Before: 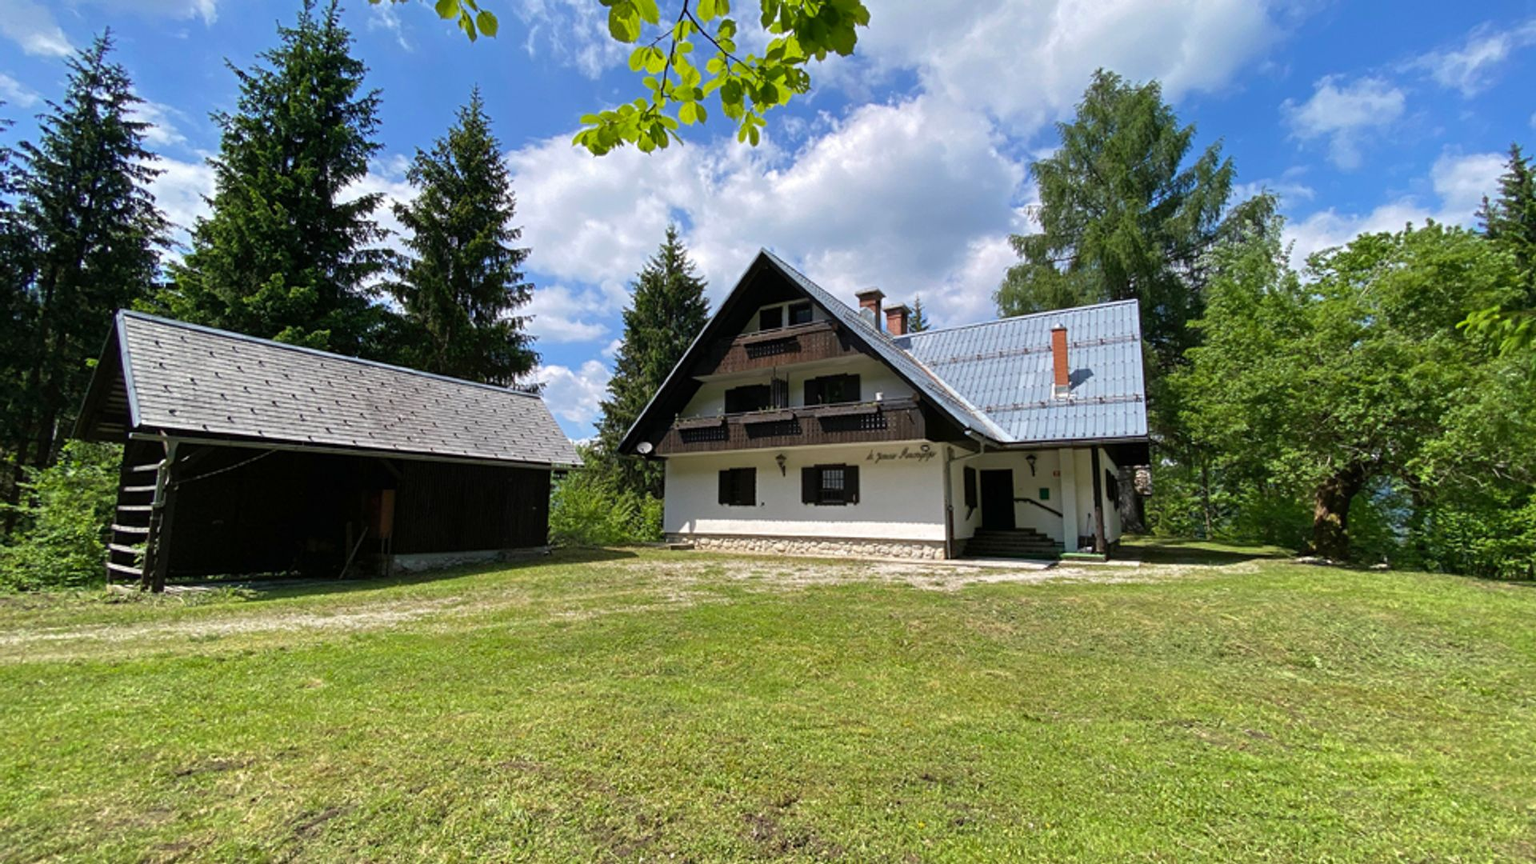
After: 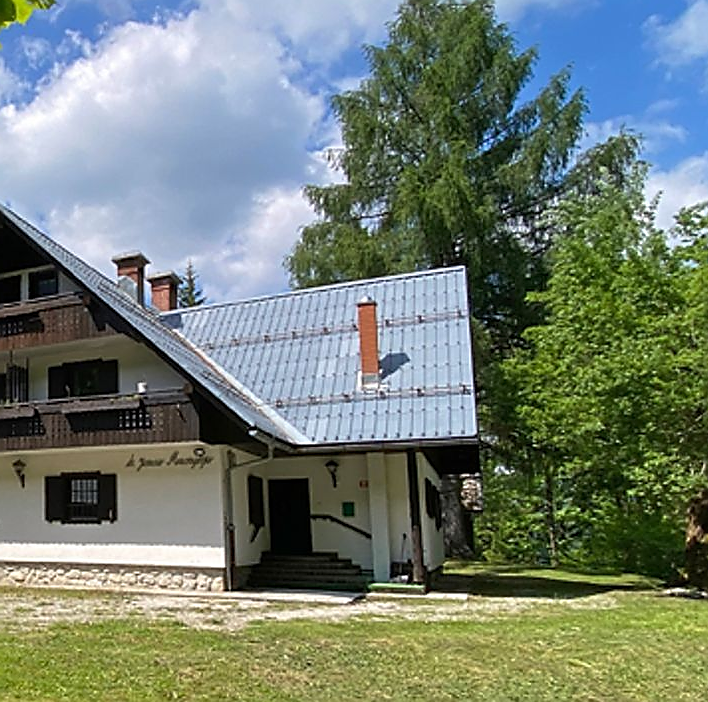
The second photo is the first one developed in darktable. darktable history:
sharpen: radius 1.409, amount 1.233, threshold 0.699
exposure: compensate highlight preservation false
crop and rotate: left 49.895%, top 10.089%, right 13.21%, bottom 24.869%
